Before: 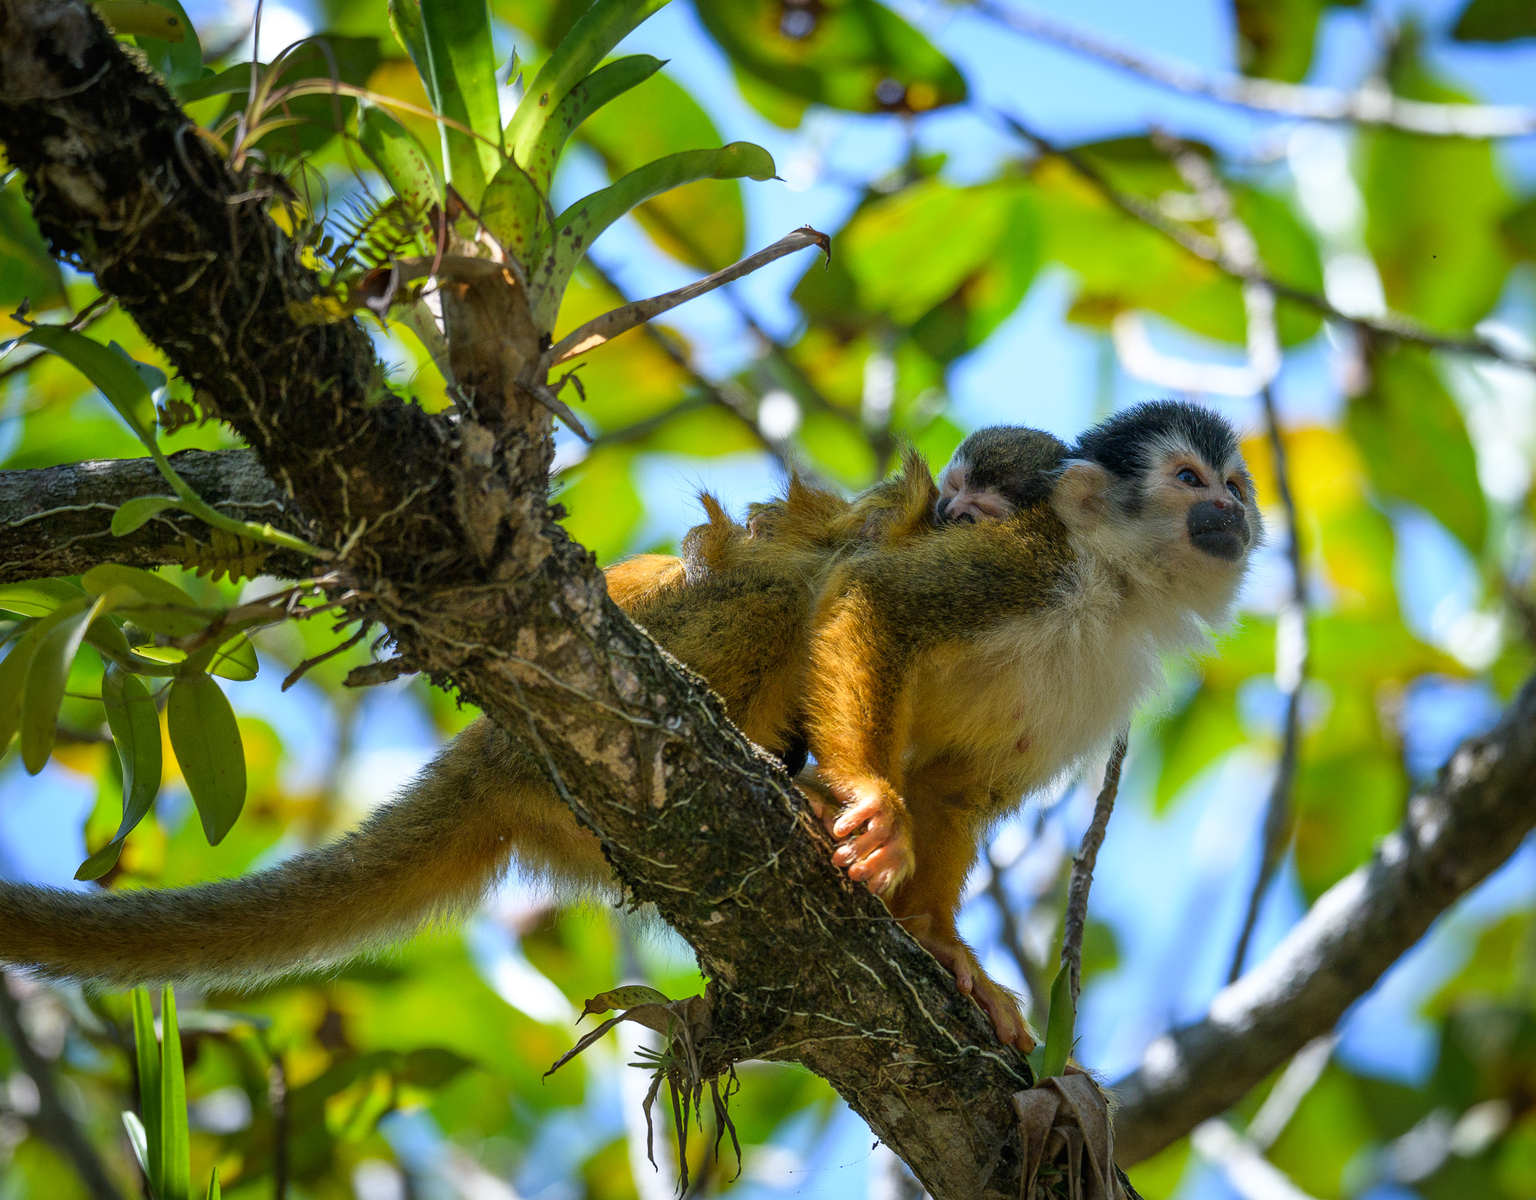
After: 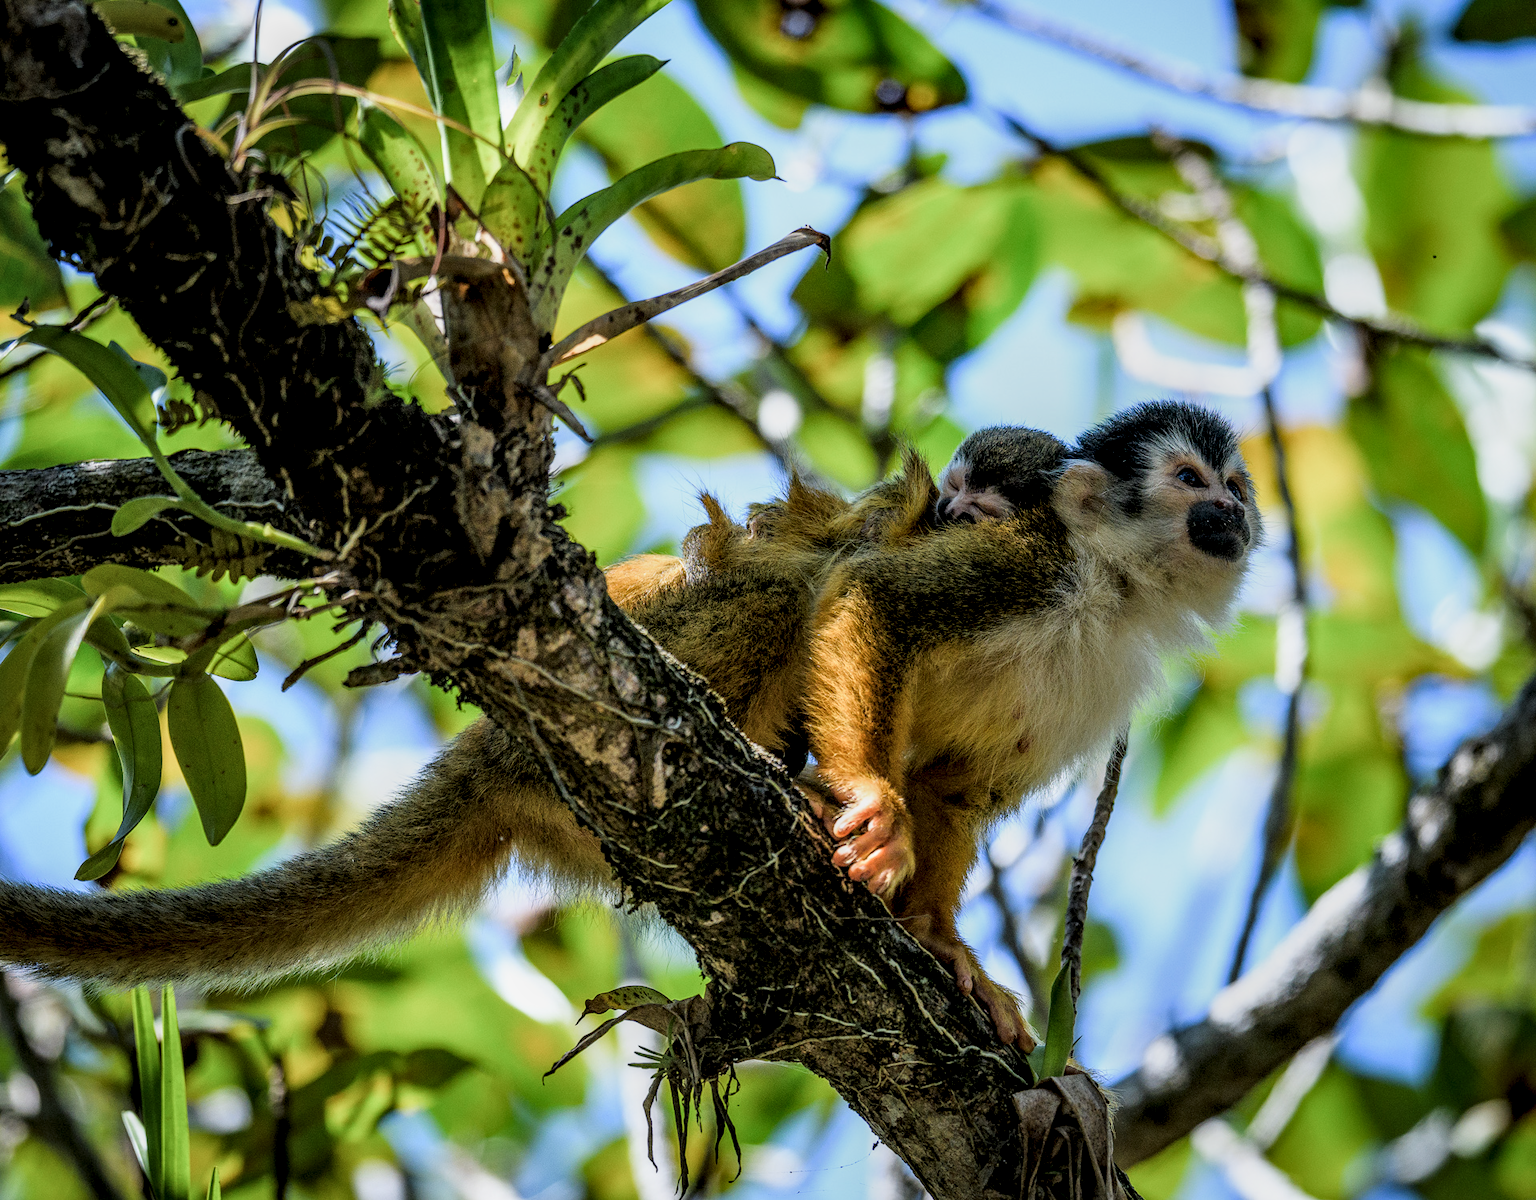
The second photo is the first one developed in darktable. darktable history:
local contrast: detail 160%
filmic rgb: black relative exposure -7.65 EV, white relative exposure 4.56 EV, threshold 3.02 EV, hardness 3.61, add noise in highlights 0.001, preserve chrominance luminance Y, color science v3 (2019), use custom middle-gray values true, contrast in highlights soft, enable highlight reconstruction true
